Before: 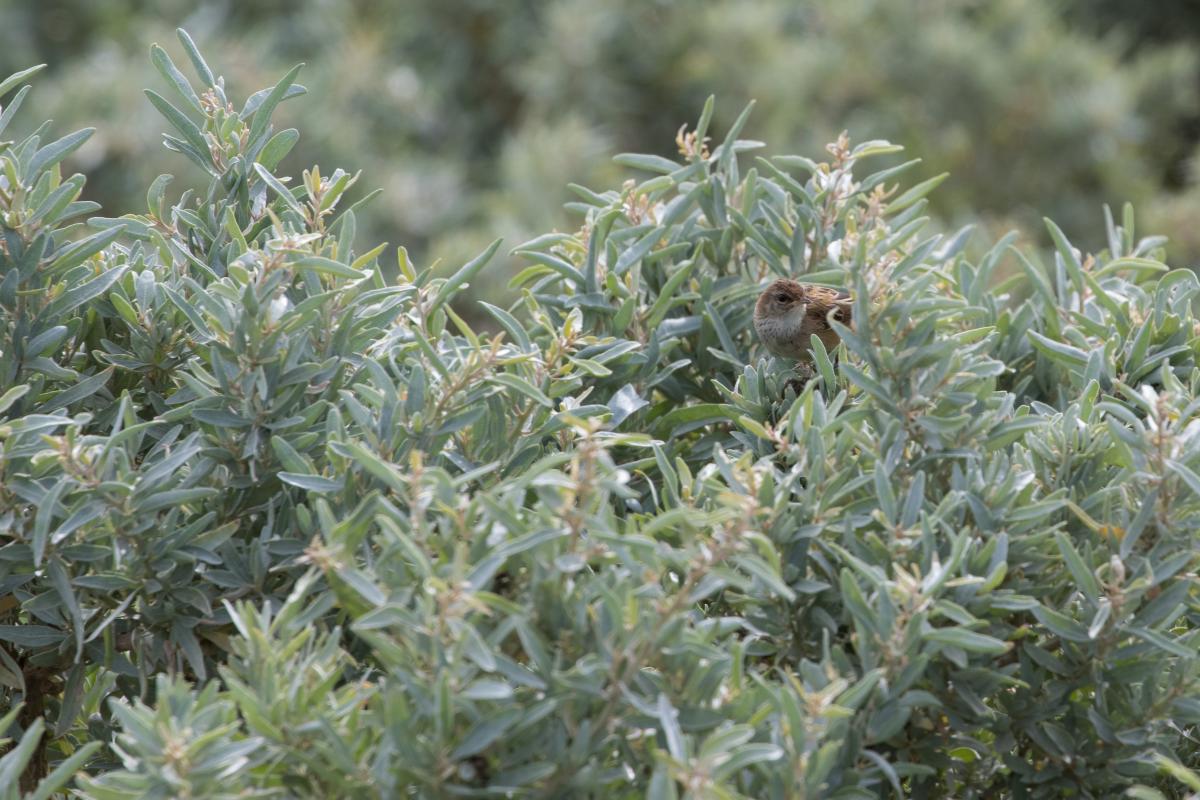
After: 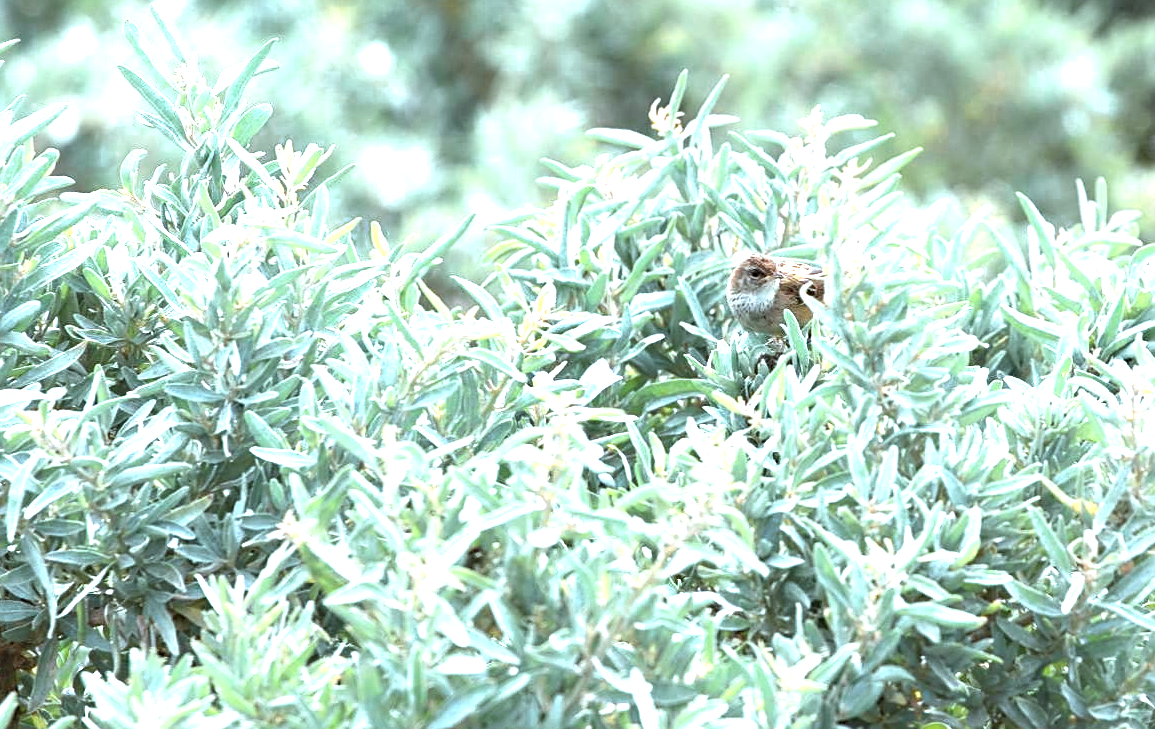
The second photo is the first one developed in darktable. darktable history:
crop: left 2.311%, top 3.16%, right 1.127%, bottom 4.933%
sharpen: on, module defaults
color zones: curves: ch0 [(0.018, 0.548) (0.197, 0.654) (0.425, 0.447) (0.605, 0.658) (0.732, 0.579)]; ch1 [(0.105, 0.531) (0.224, 0.531) (0.386, 0.39) (0.618, 0.456) (0.732, 0.456) (0.956, 0.421)]; ch2 [(0.039, 0.583) (0.215, 0.465) (0.399, 0.544) (0.465, 0.548) (0.614, 0.447) (0.724, 0.43) (0.882, 0.623) (0.956, 0.632)]
color correction: highlights a* -9.92, highlights b* -10.23
contrast brightness saturation: contrast 0.196, brightness 0.156, saturation 0.222
levels: levels [0, 0.352, 0.703]
